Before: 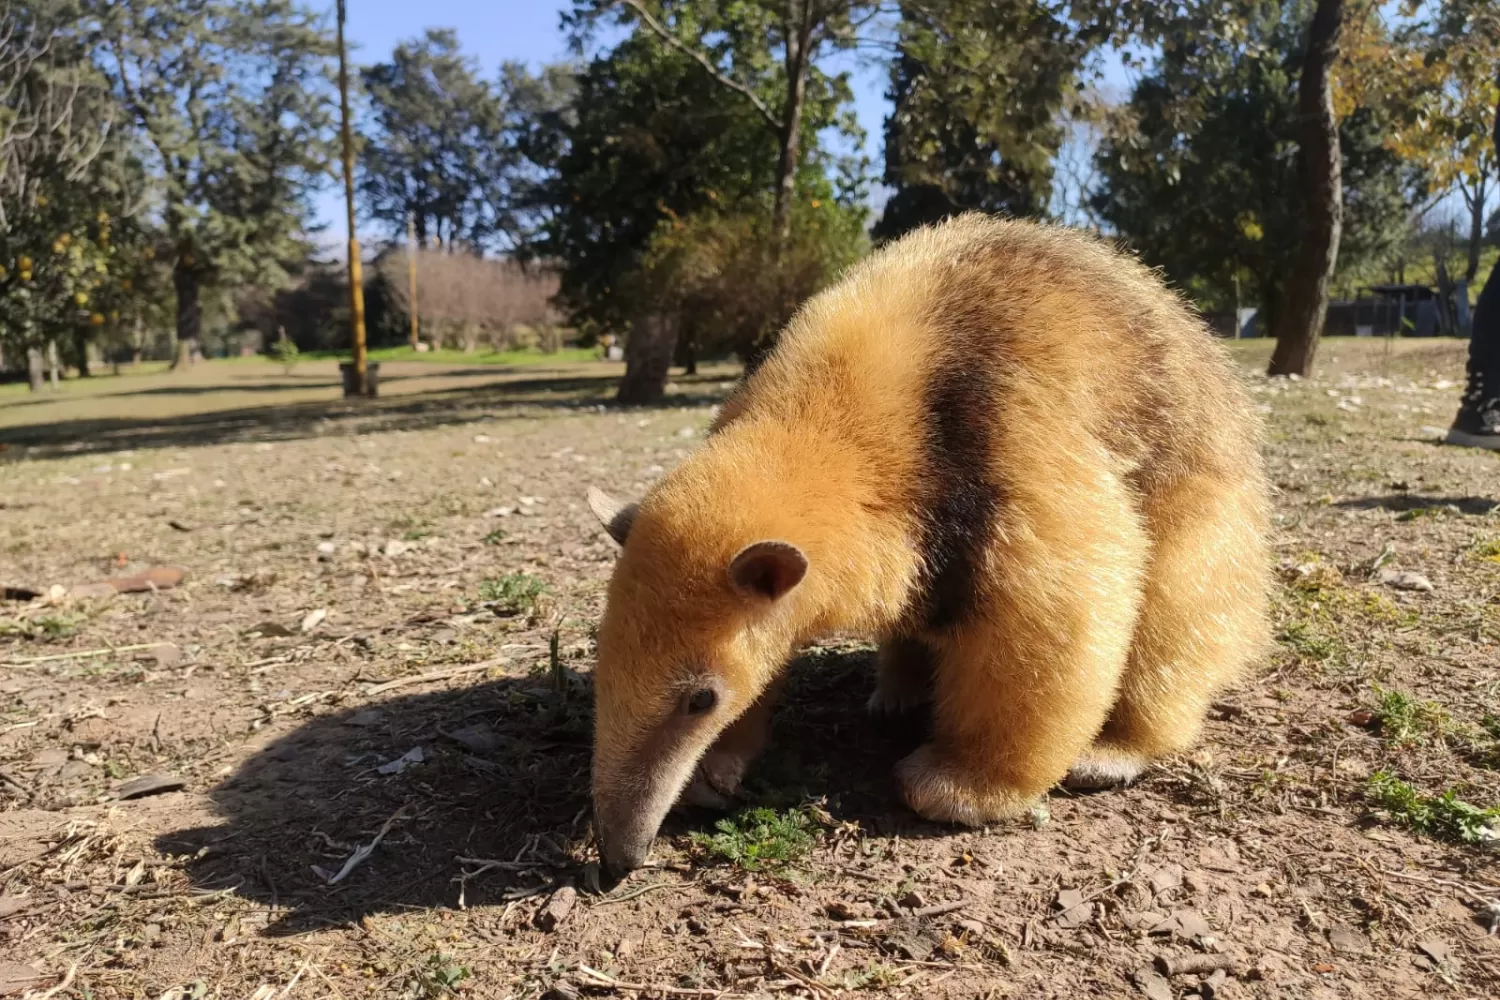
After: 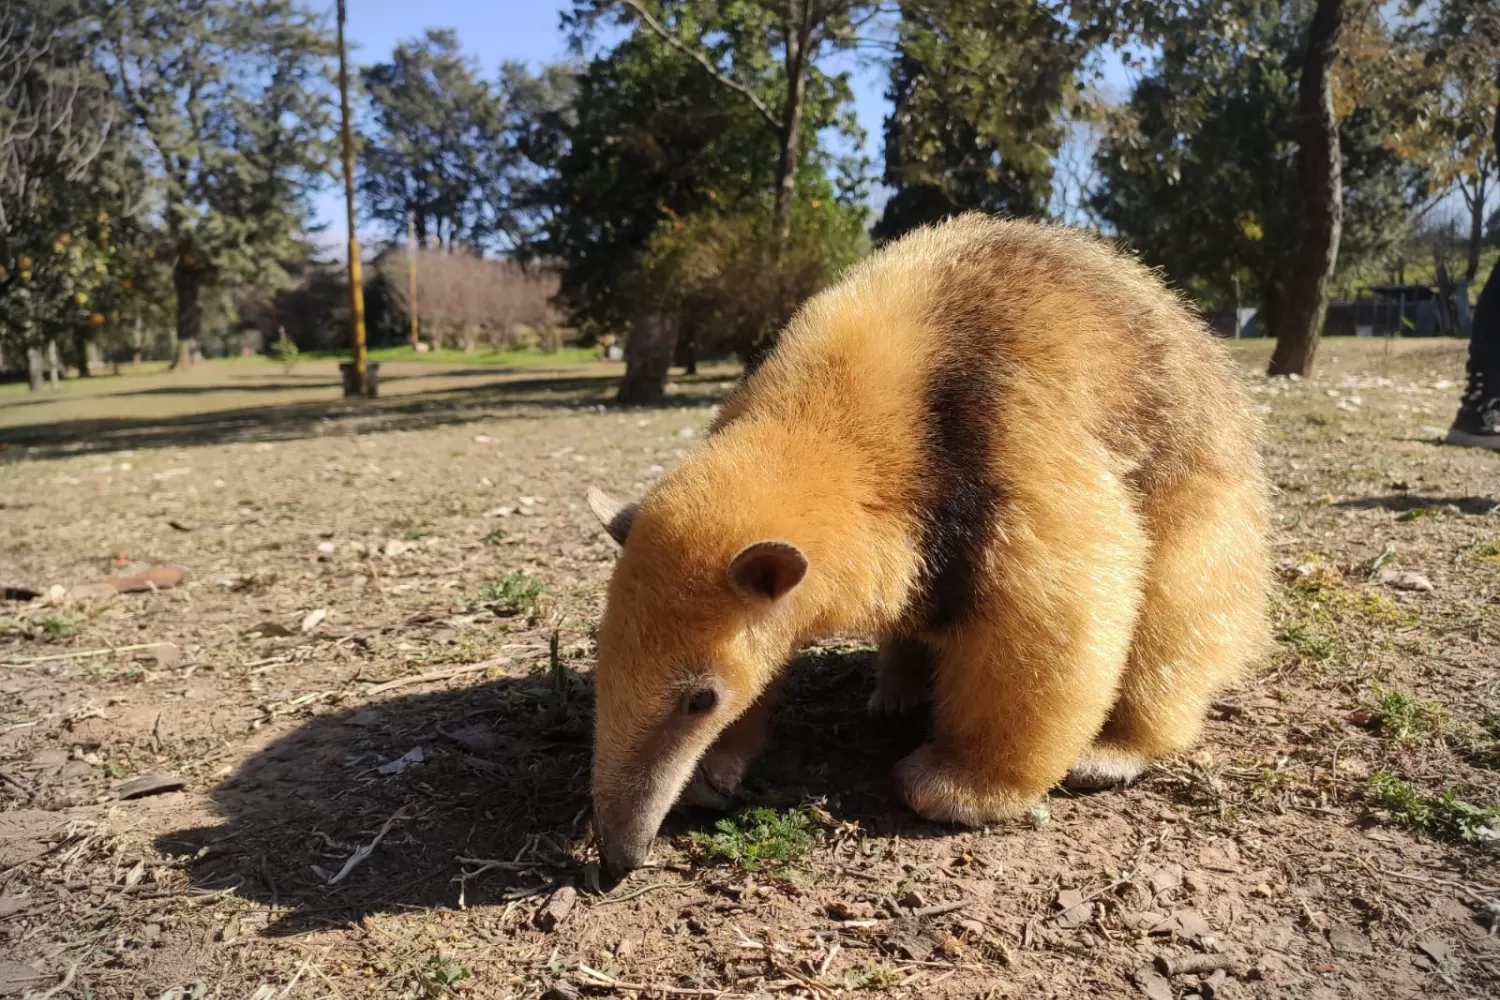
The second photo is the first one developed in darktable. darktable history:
vignetting: fall-off start 88.83%, fall-off radius 43.86%, width/height ratio 1.16
